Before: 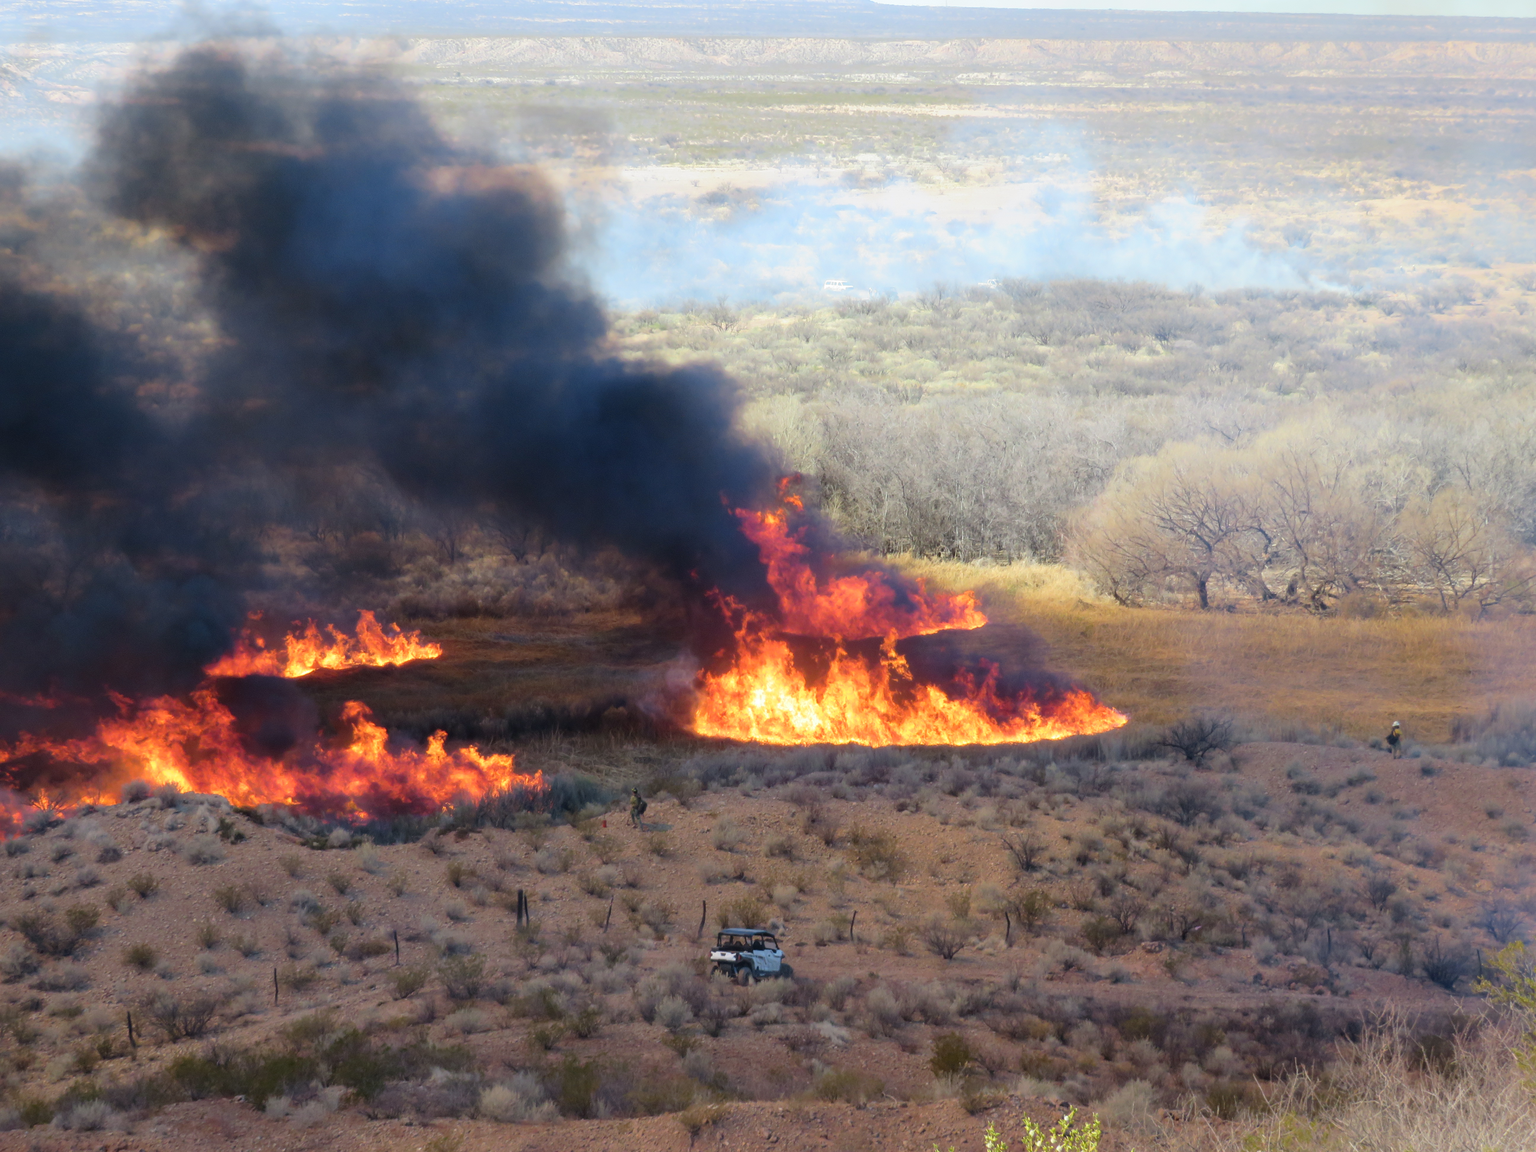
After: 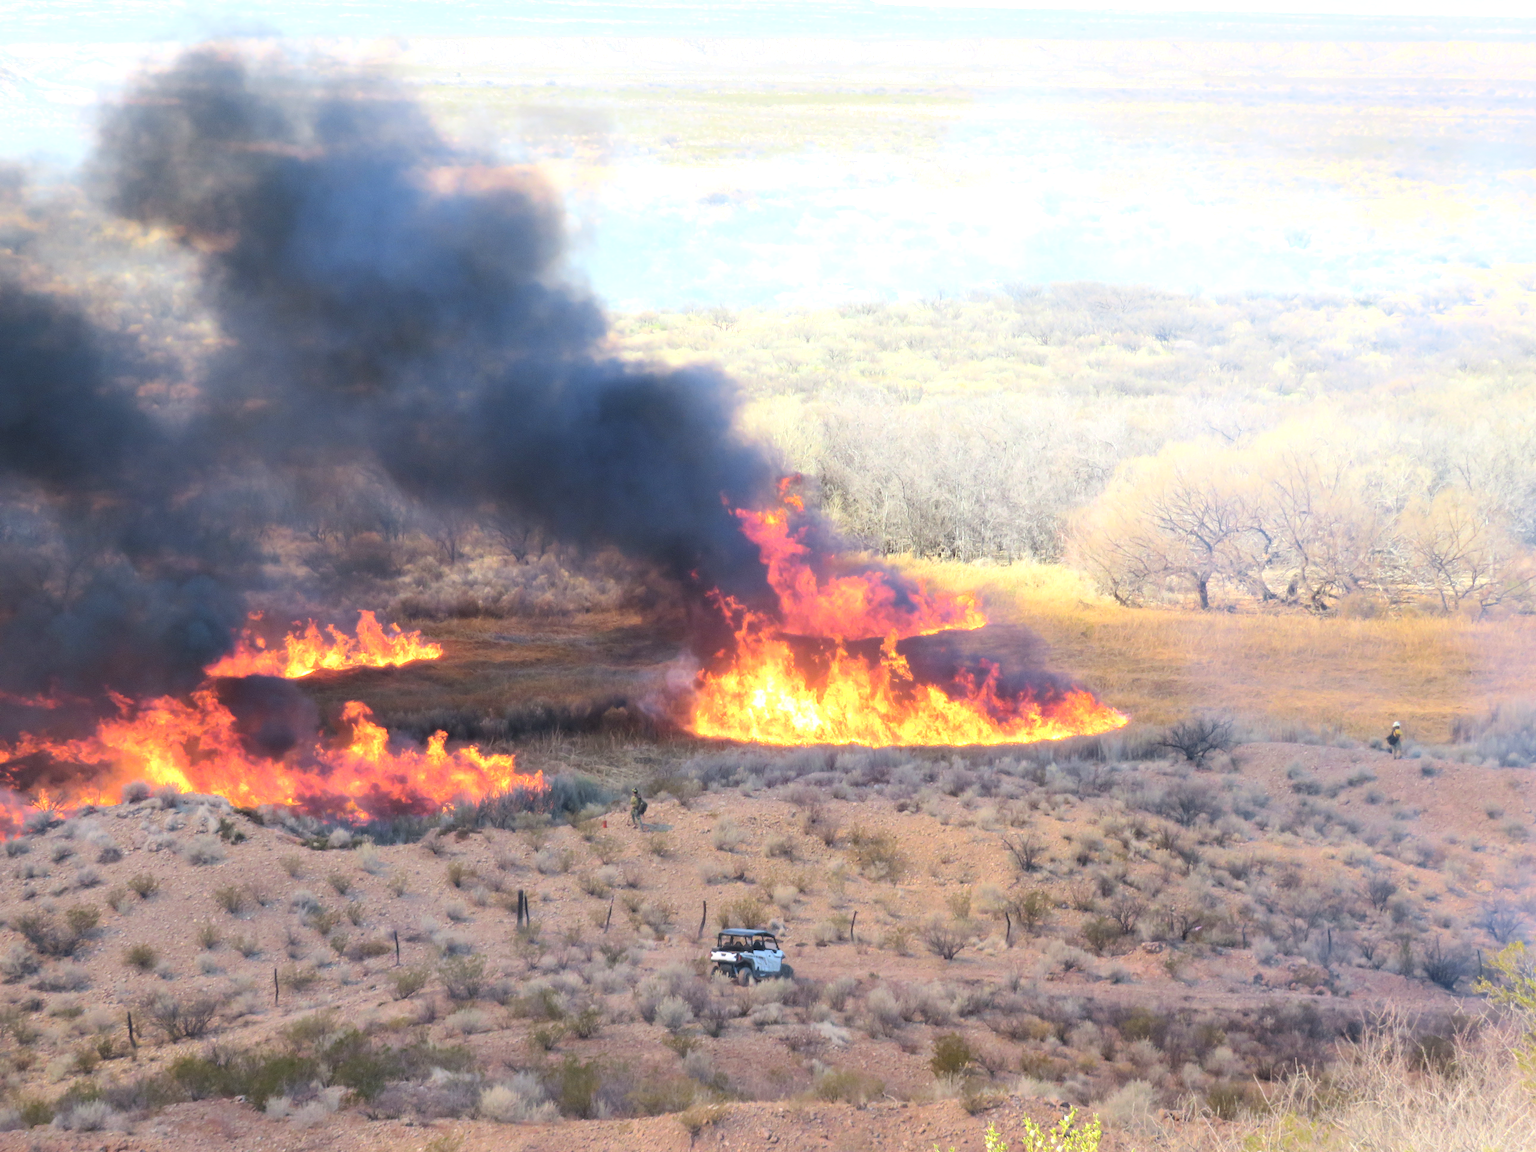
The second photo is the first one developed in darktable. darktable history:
exposure: exposure 0.657 EV, compensate highlight preservation false
contrast brightness saturation: contrast 0.14, brightness 0.21
